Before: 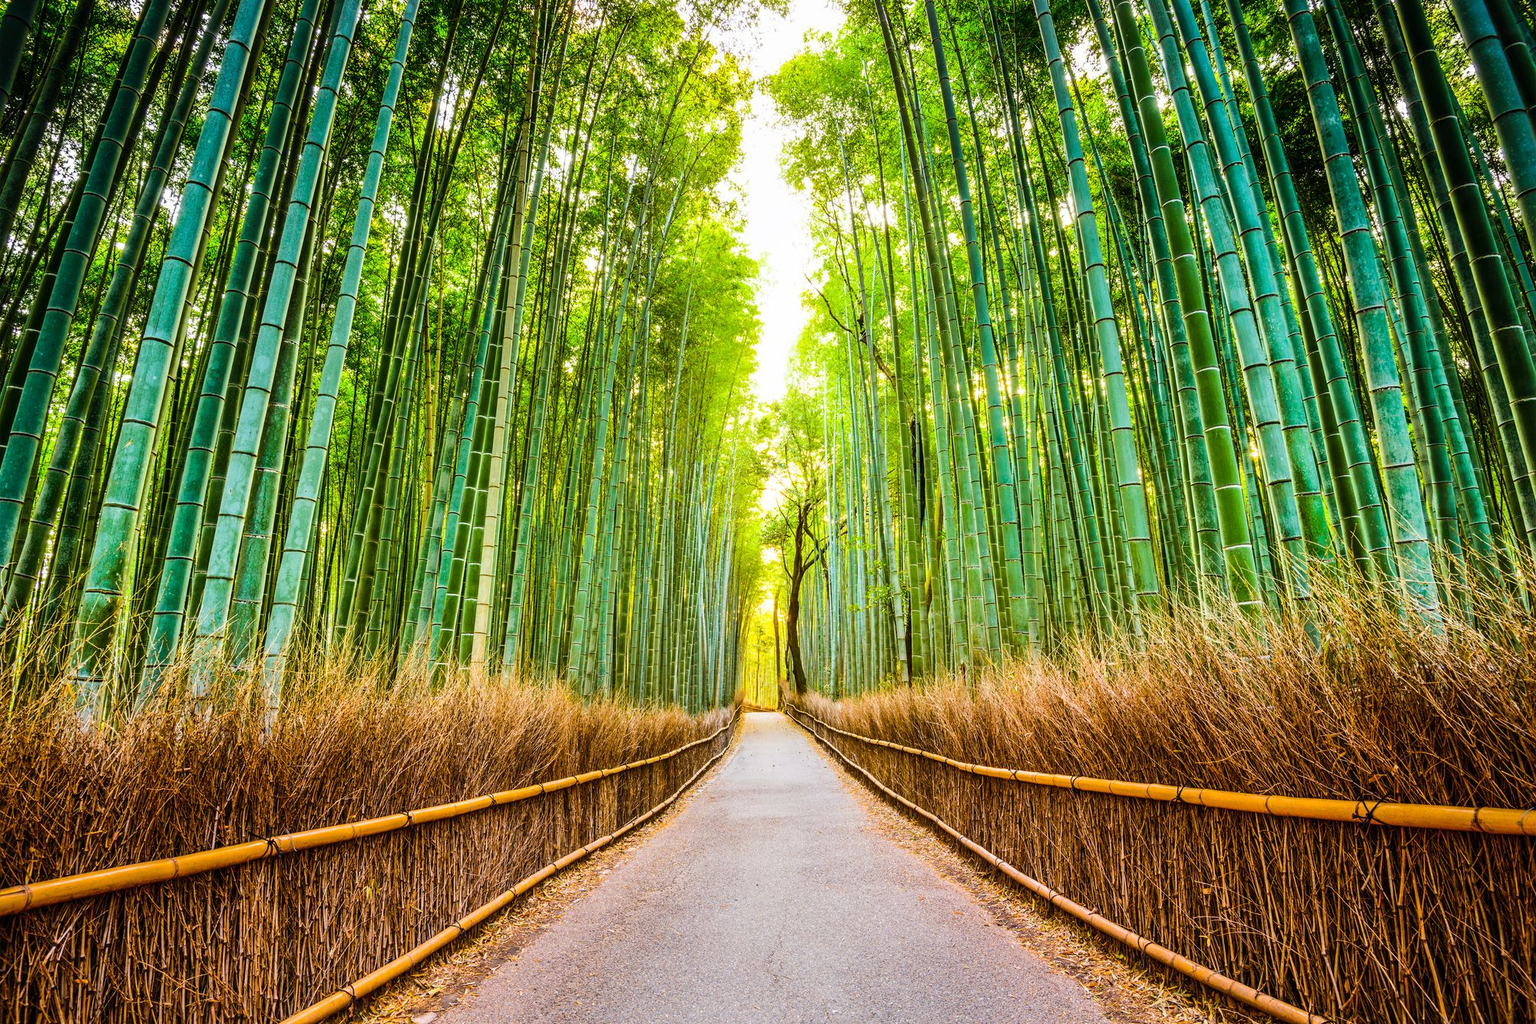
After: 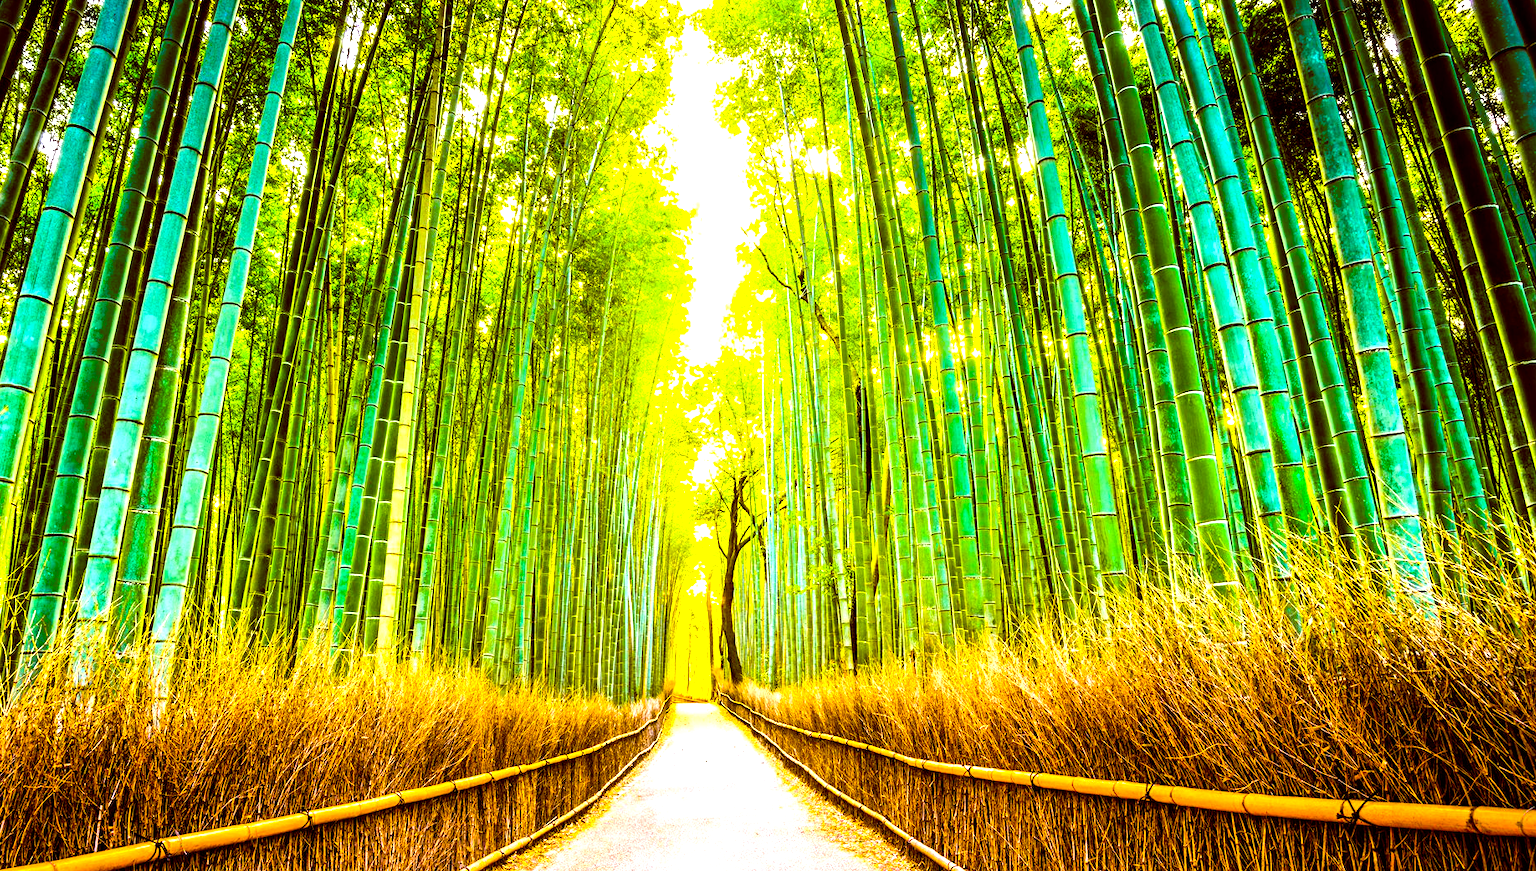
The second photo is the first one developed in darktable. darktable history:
tone equalizer: -8 EV -1.09 EV, -7 EV -0.978 EV, -6 EV -0.889 EV, -5 EV -0.558 EV, -3 EV 0.555 EV, -2 EV 0.872 EV, -1 EV 1 EV, +0 EV 1.07 EV
crop: left 8.155%, top 6.547%, bottom 15.265%
color balance rgb: power › hue 310°, global offset › chroma 0.4%, global offset › hue 31.17°, linear chroma grading › global chroma 18.781%, perceptual saturation grading › global saturation 31.25%
